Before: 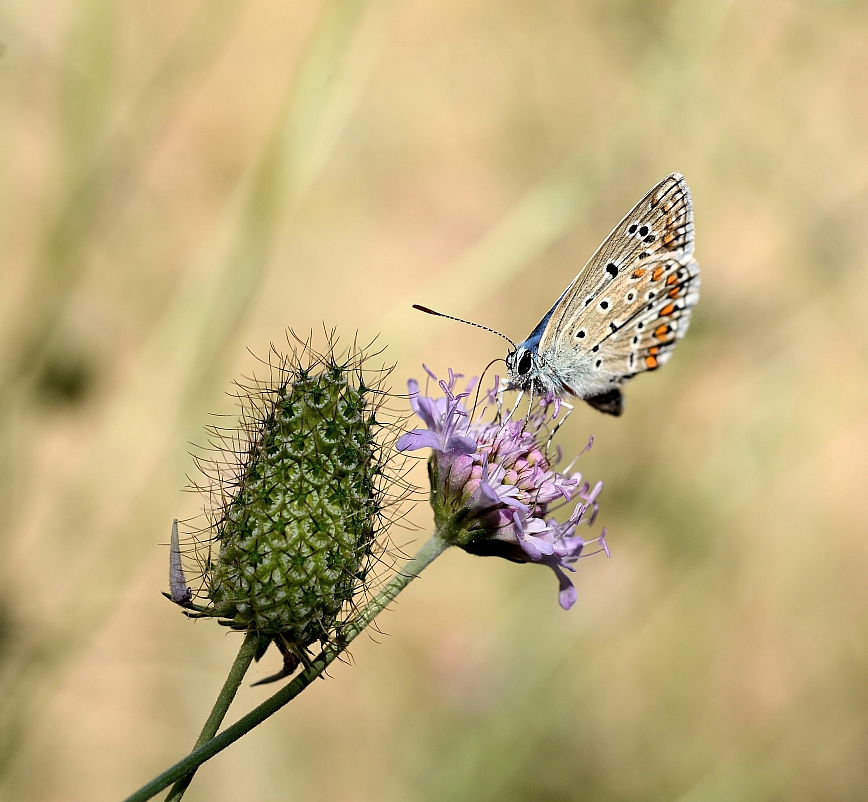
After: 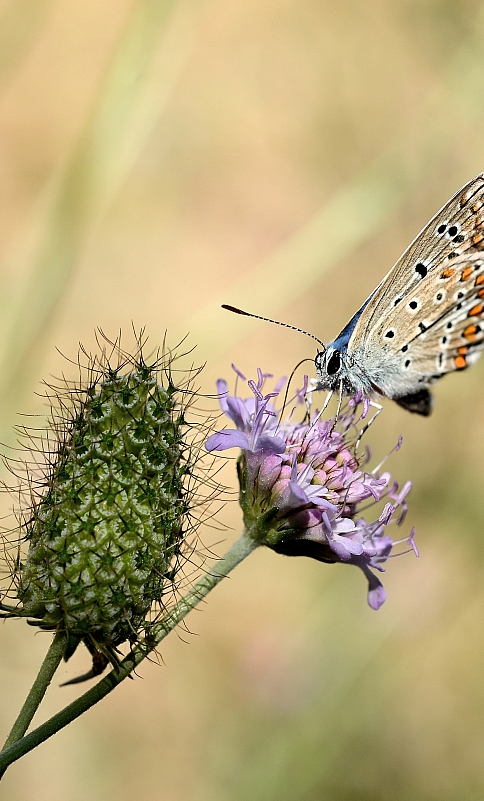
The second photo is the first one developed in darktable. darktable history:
crop: left 22.043%, right 22.128%, bottom 0.012%
